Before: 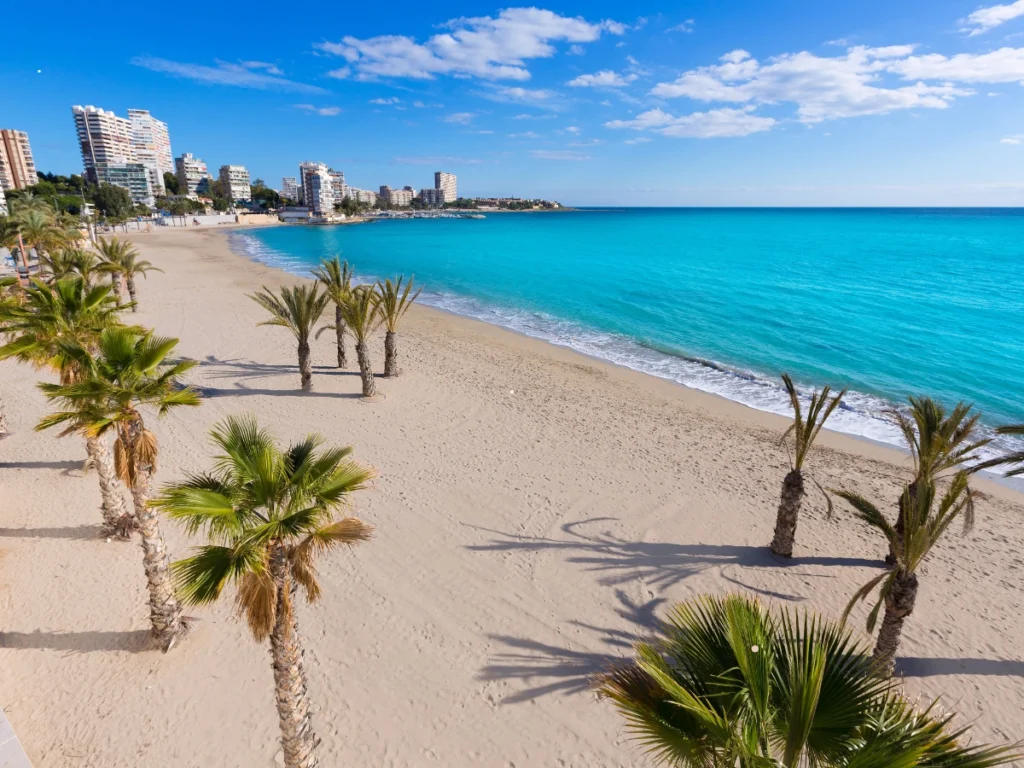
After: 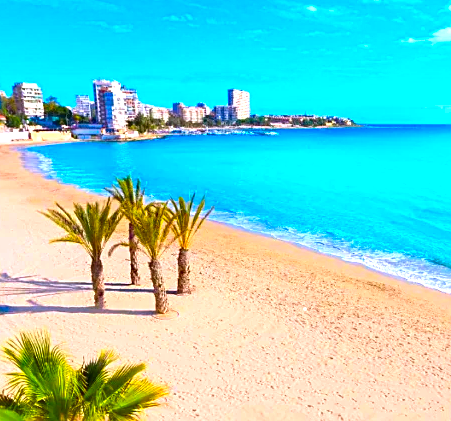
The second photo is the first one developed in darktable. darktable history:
exposure: exposure 1 EV, compensate highlight preservation false
crop: left 20.248%, top 10.86%, right 35.675%, bottom 34.321%
white balance: red 1.004, blue 1.024
color correction: saturation 3
sharpen: on, module defaults
contrast brightness saturation: contrast -0.08, brightness -0.04, saturation -0.11
